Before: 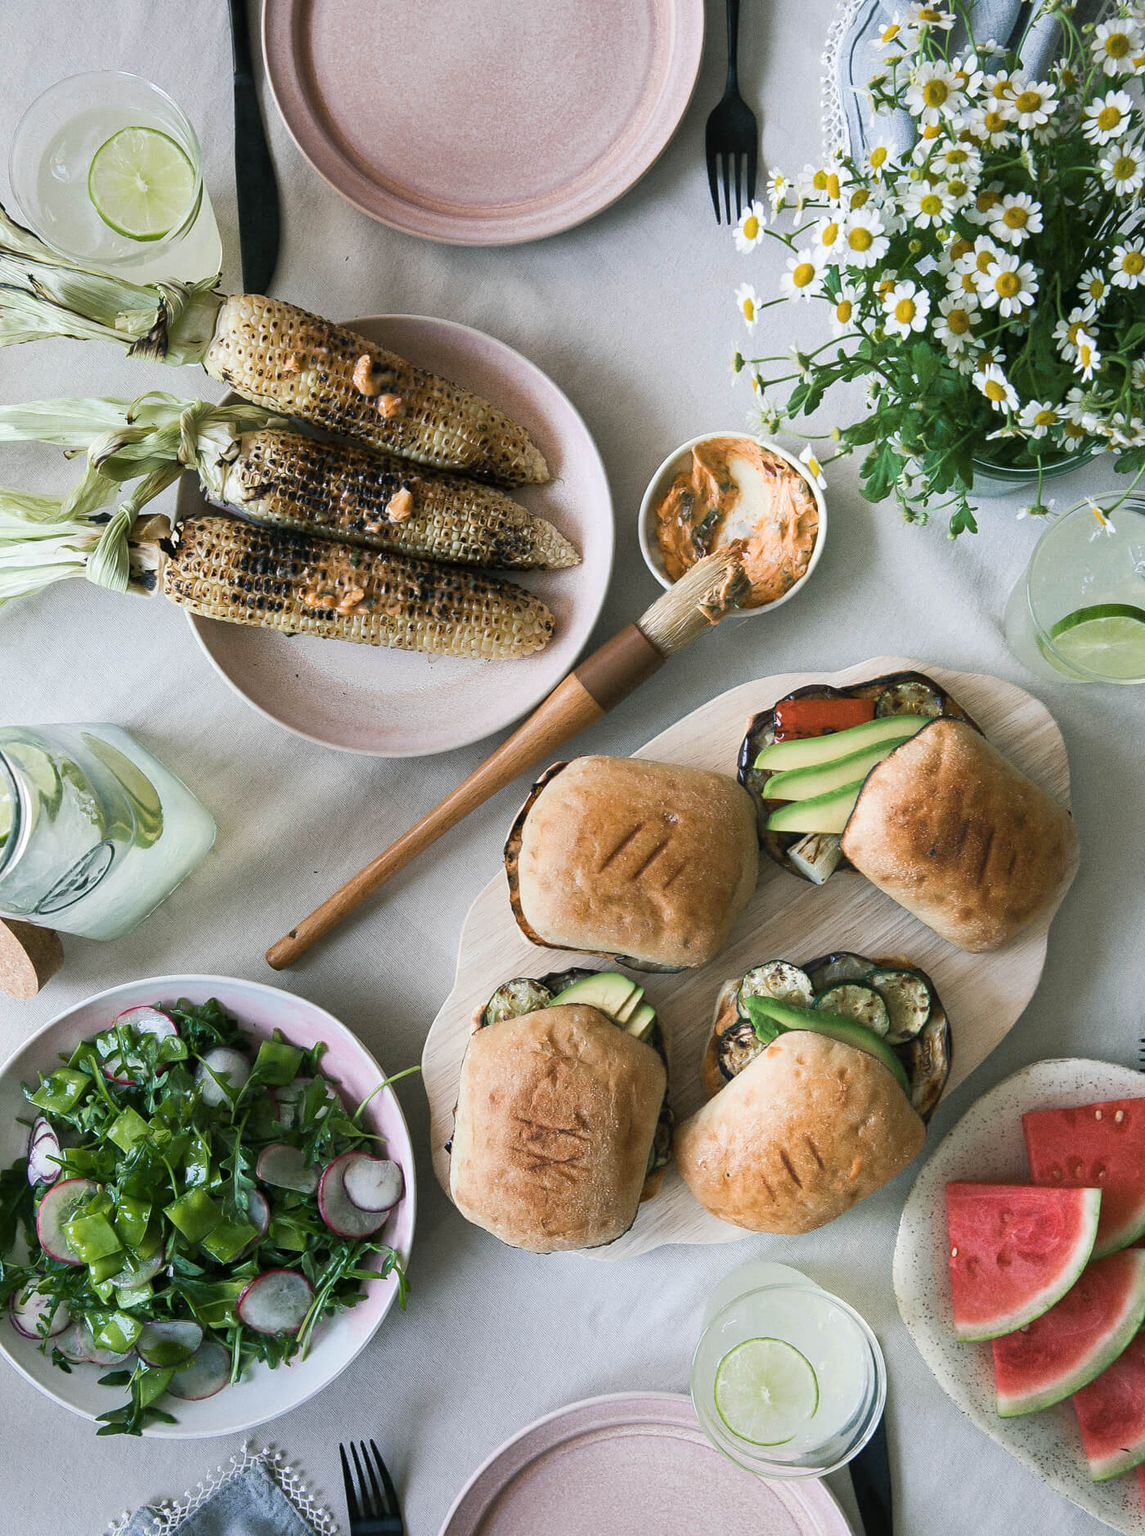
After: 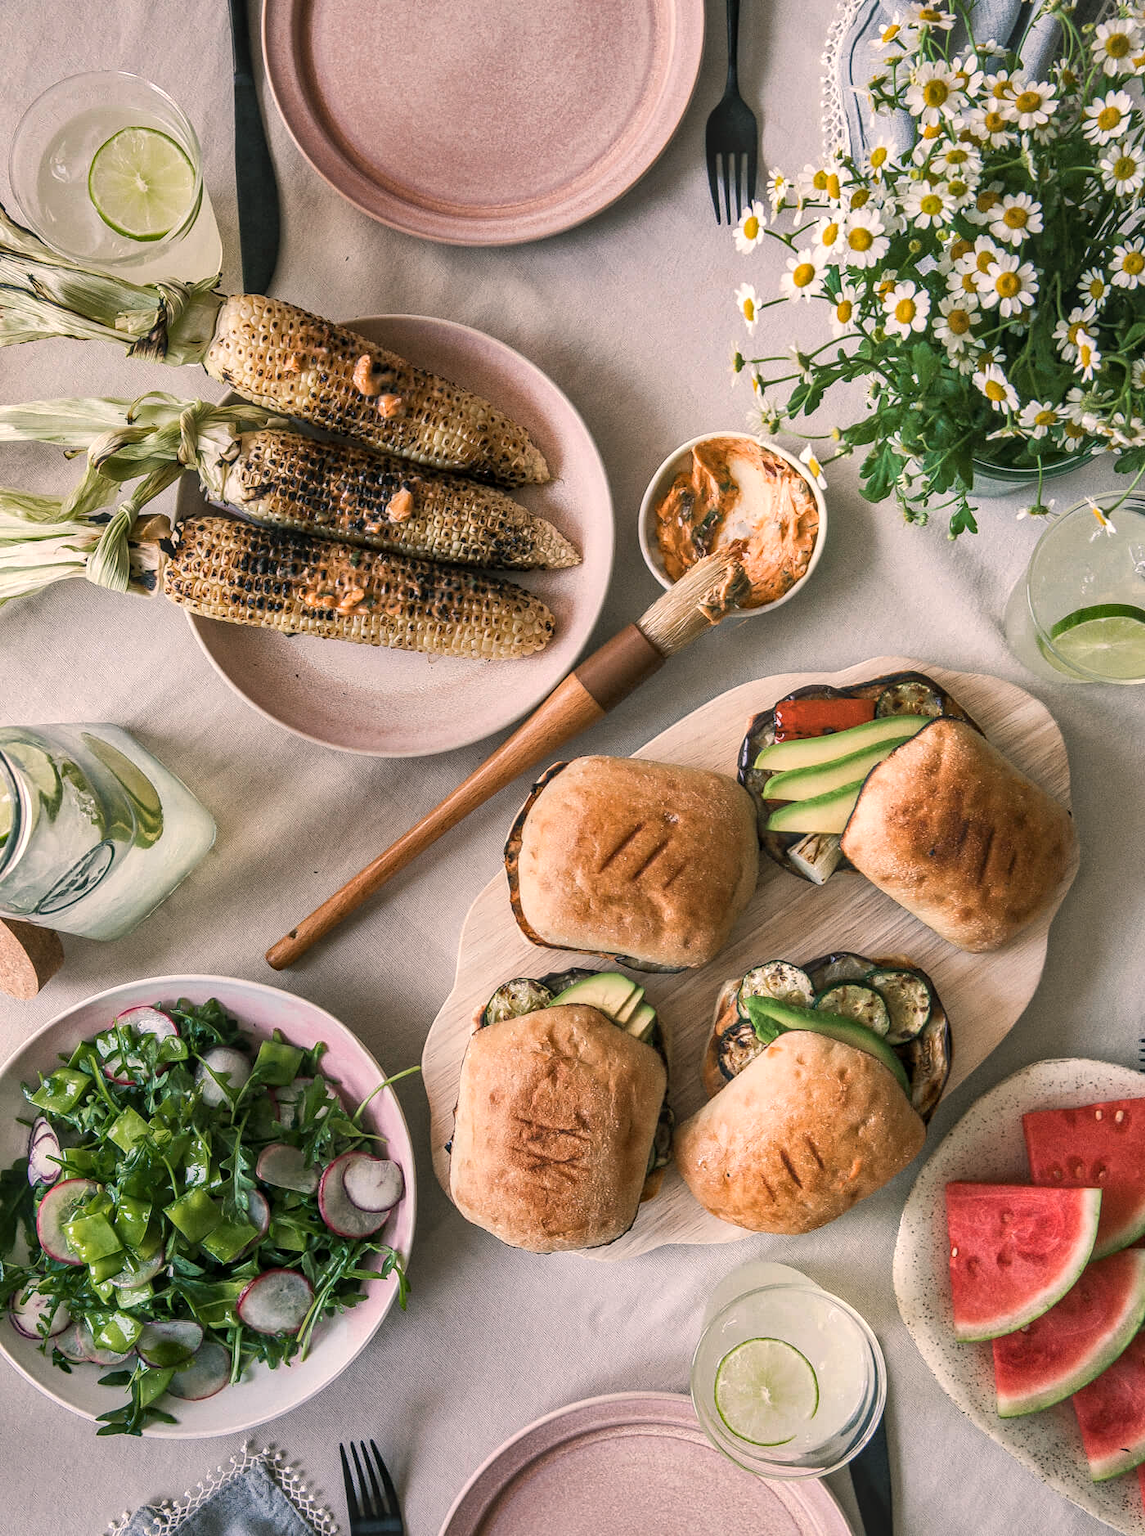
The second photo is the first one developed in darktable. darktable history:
local contrast: highlights 0%, shadows 0%, detail 133%
shadows and highlights: shadows 25, highlights -48, soften with gaussian
white balance: red 1.127, blue 0.943
